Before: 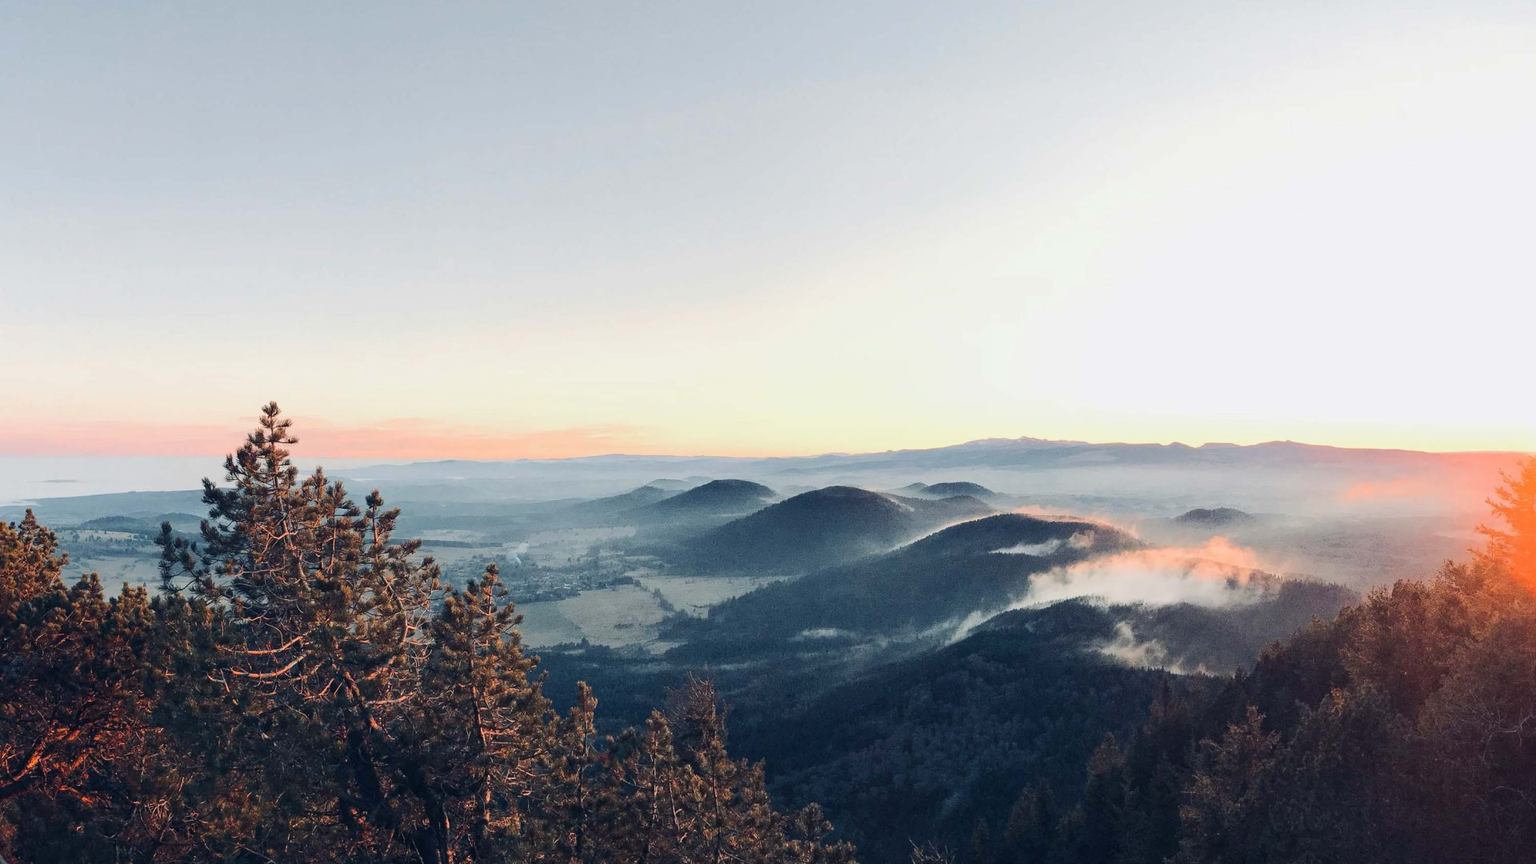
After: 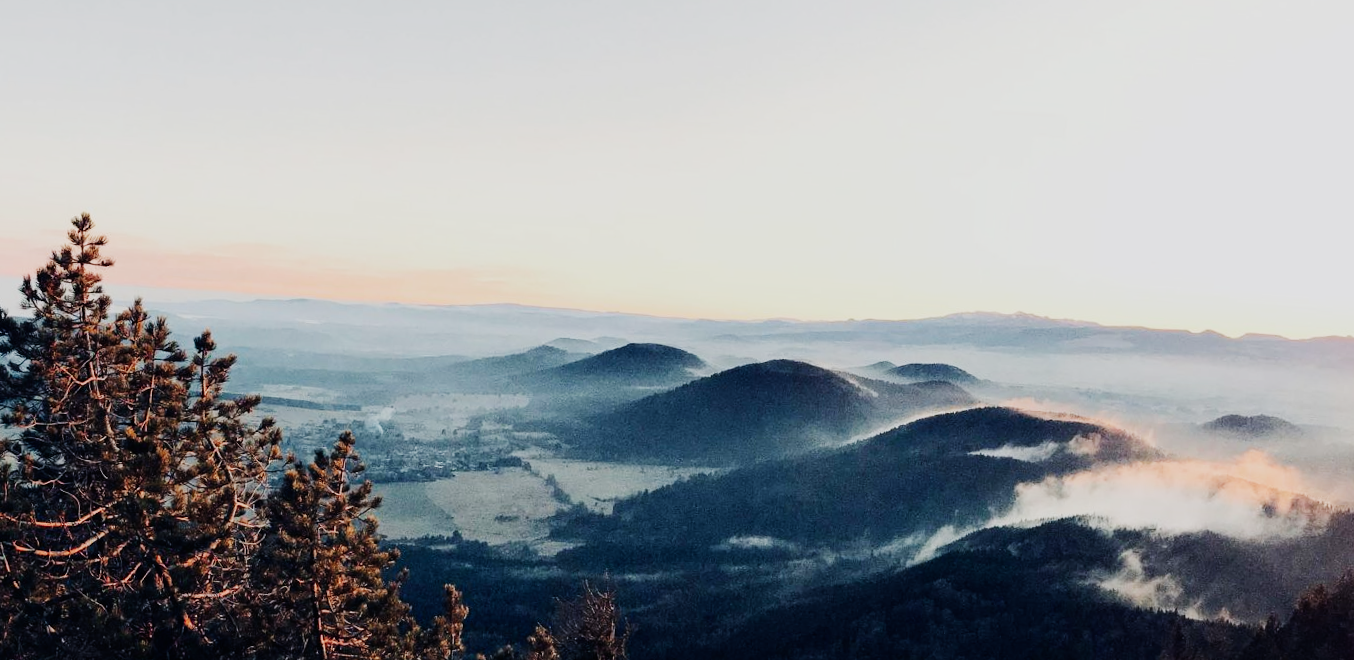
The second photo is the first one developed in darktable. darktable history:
sigmoid: contrast 1.81, skew -0.21, preserve hue 0%, red attenuation 0.1, red rotation 0.035, green attenuation 0.1, green rotation -0.017, blue attenuation 0.15, blue rotation -0.052, base primaries Rec2020
crop and rotate: angle -3.37°, left 9.79%, top 20.73%, right 12.42%, bottom 11.82%
